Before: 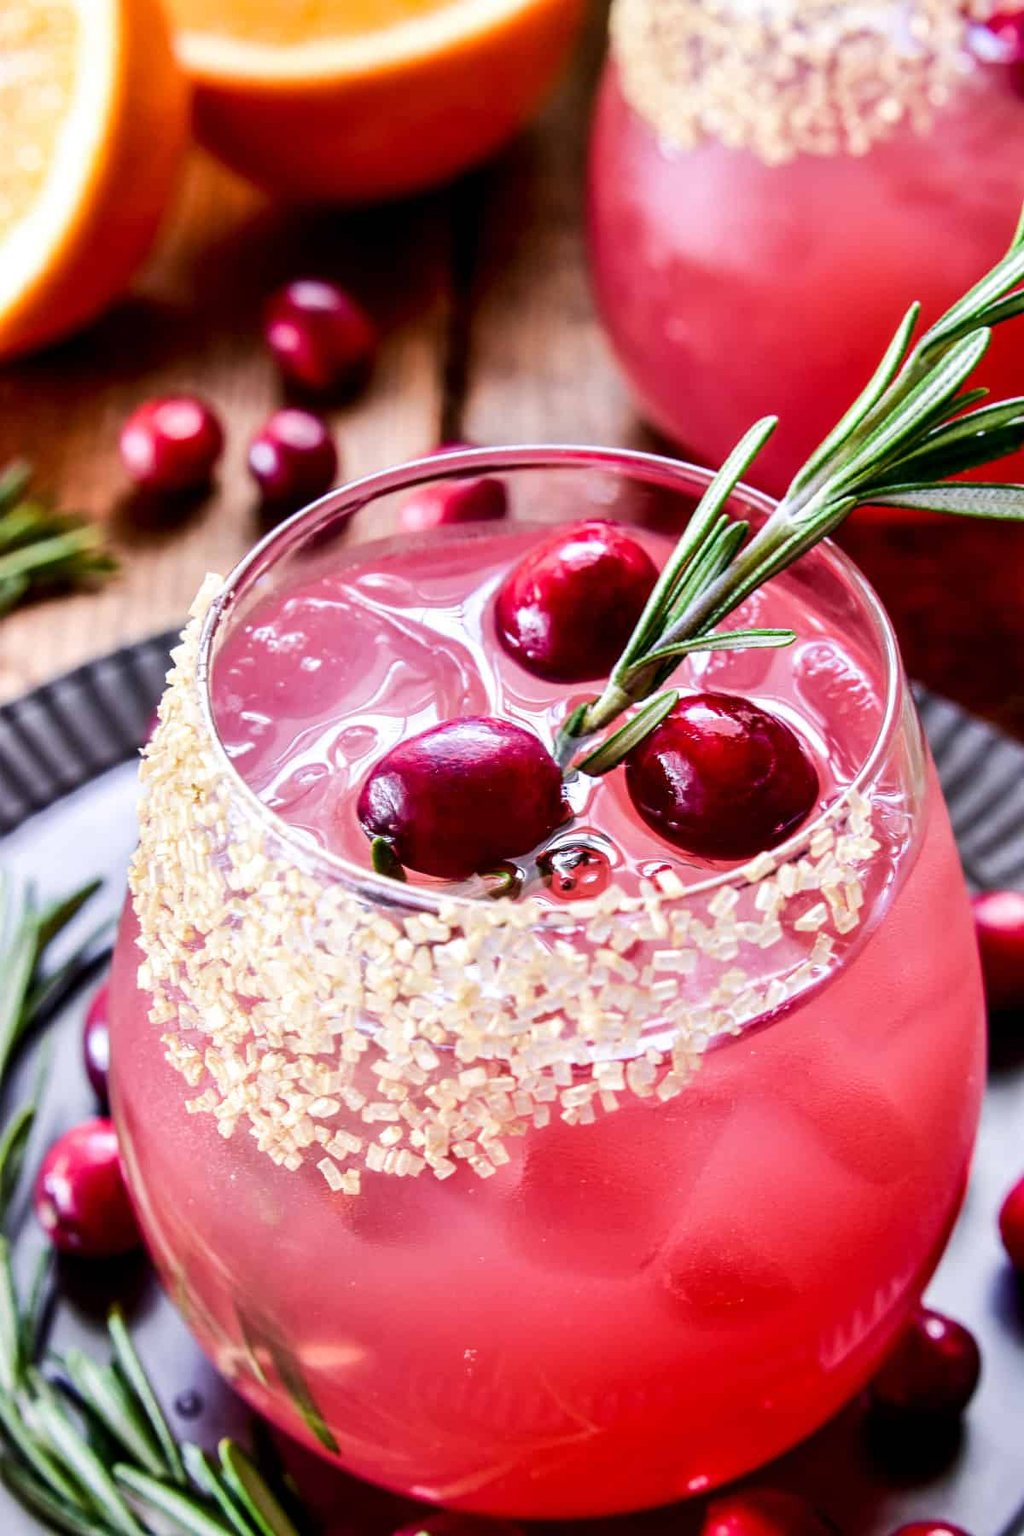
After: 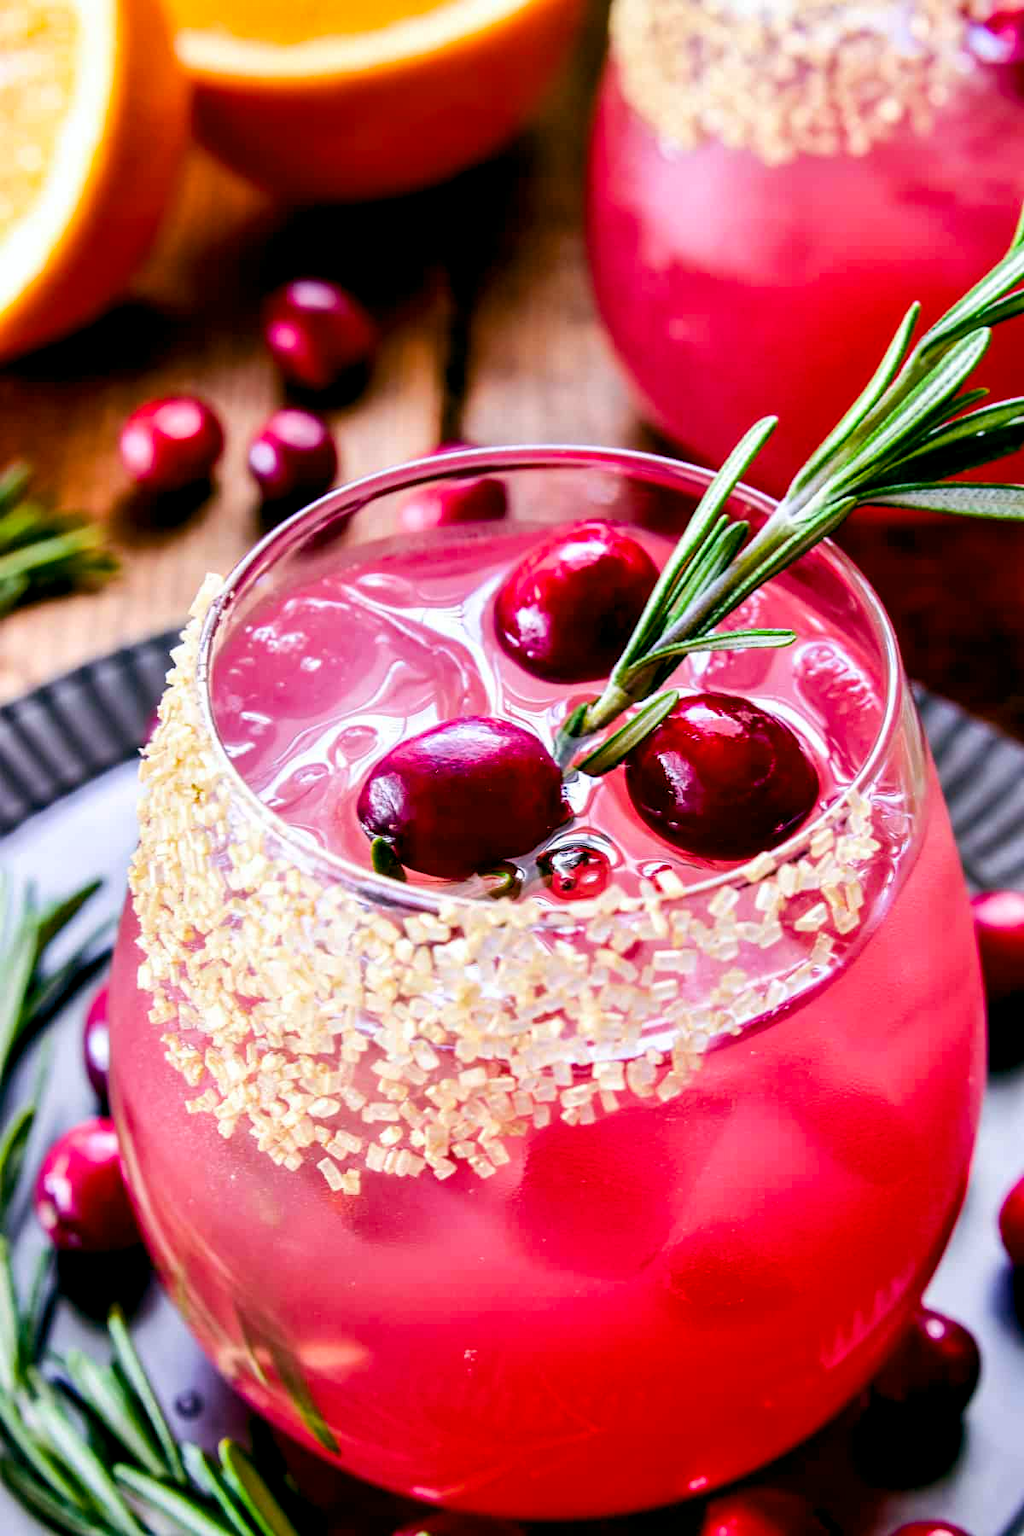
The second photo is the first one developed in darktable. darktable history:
color balance rgb: global offset › luminance -0.33%, global offset › chroma 0.115%, global offset › hue 163.22°, perceptual saturation grading › global saturation 25.129%, global vibrance 20%
